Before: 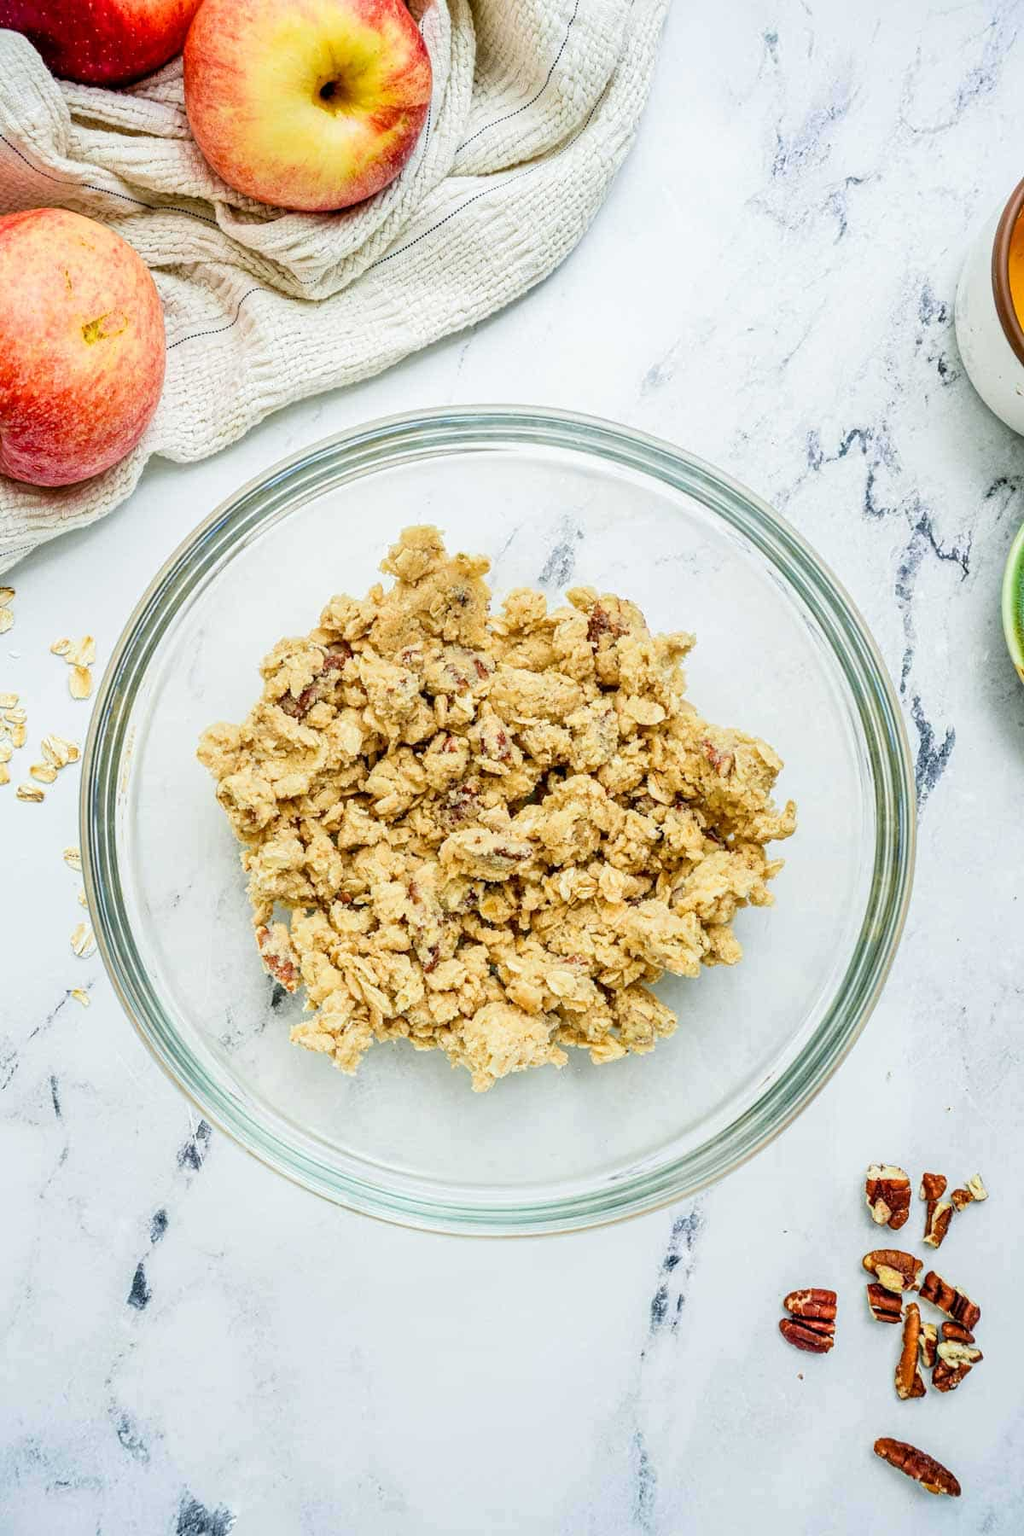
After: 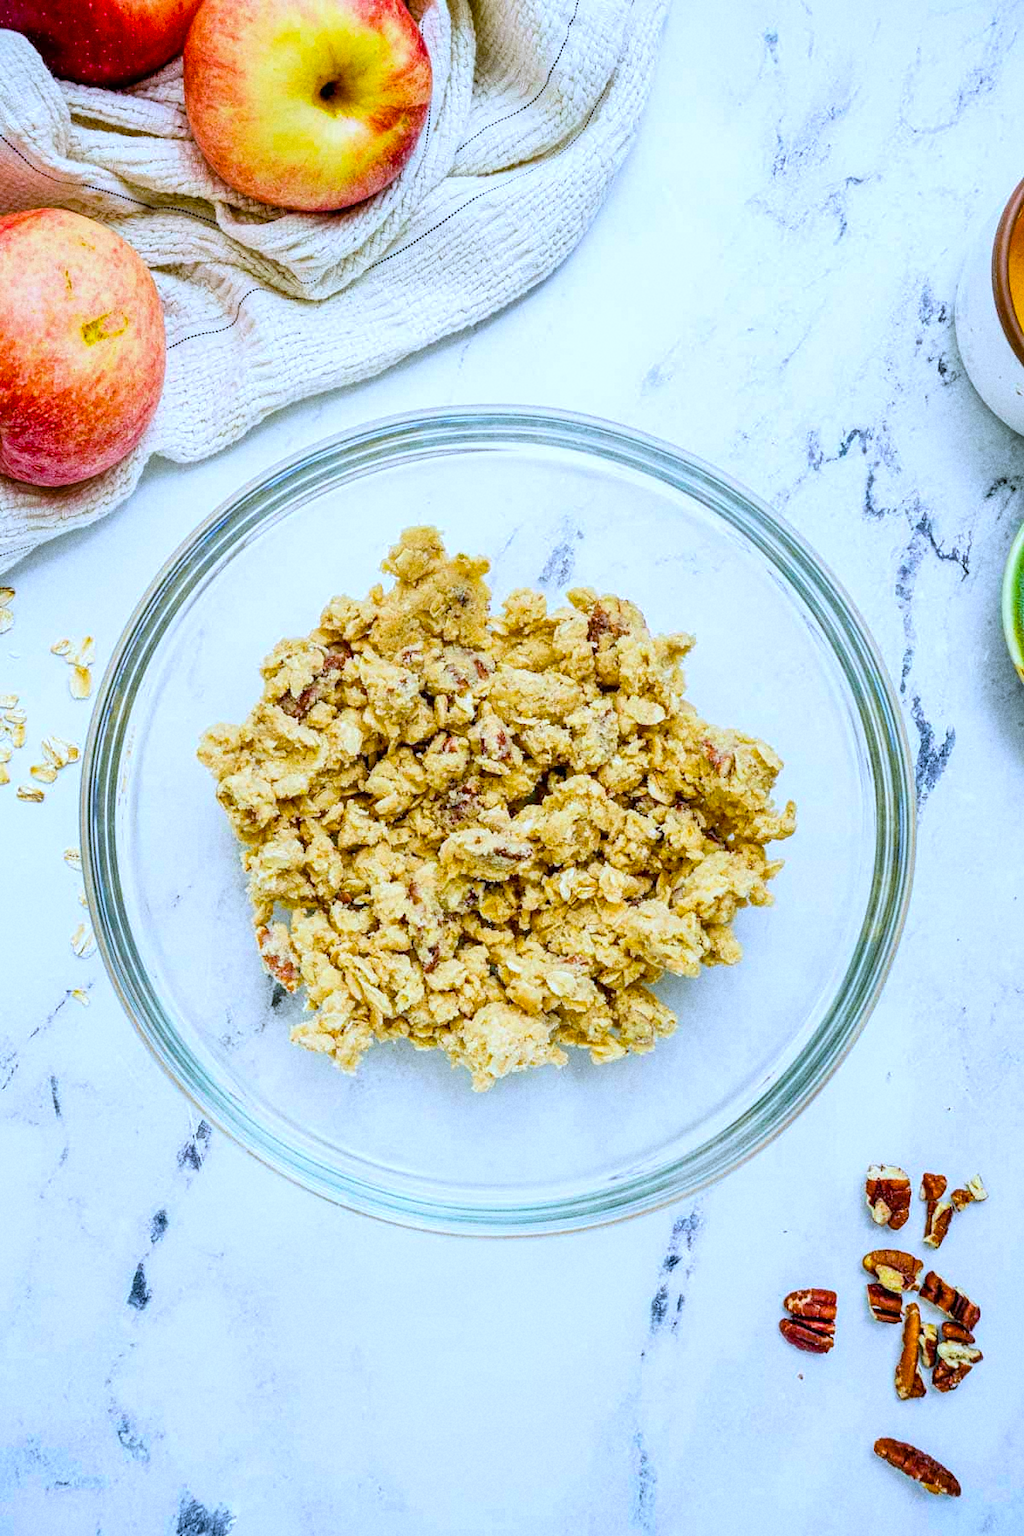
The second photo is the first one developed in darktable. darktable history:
color balance rgb: perceptual saturation grading › global saturation 25%, global vibrance 20%
grain: coarseness 22.88 ISO
white balance: red 0.948, green 1.02, blue 1.176
